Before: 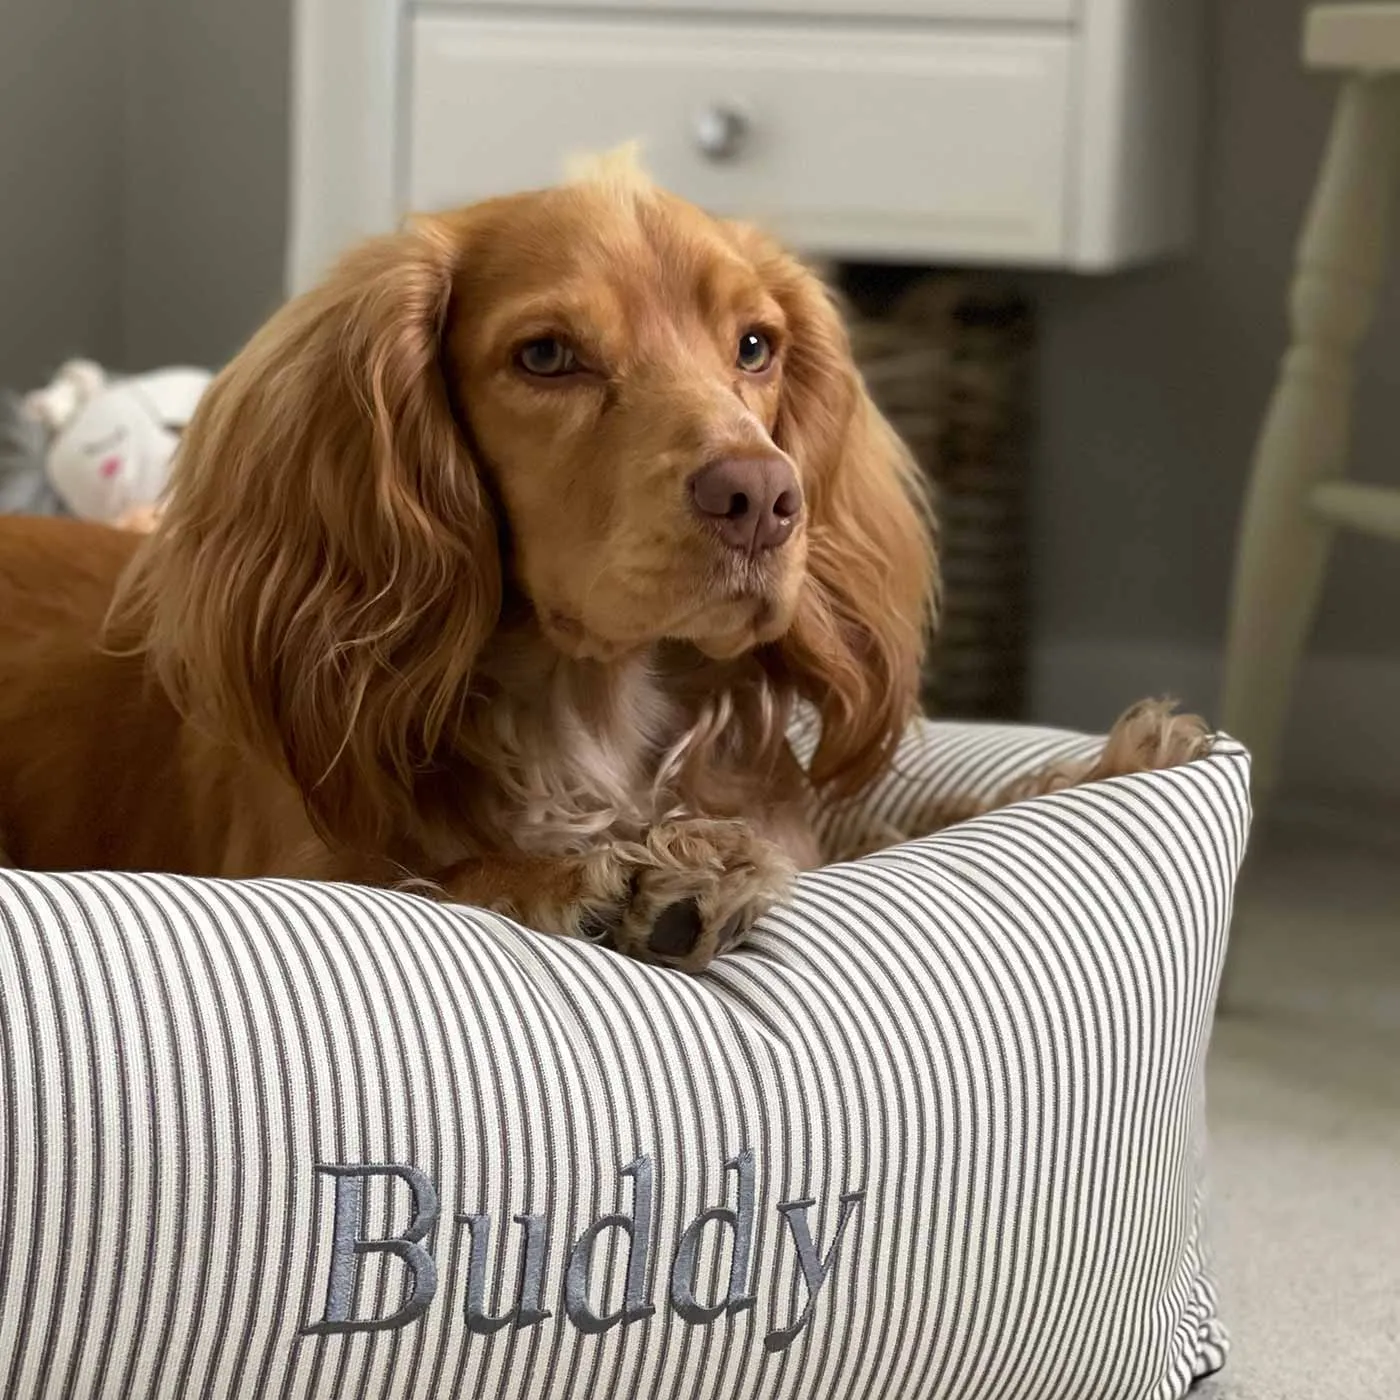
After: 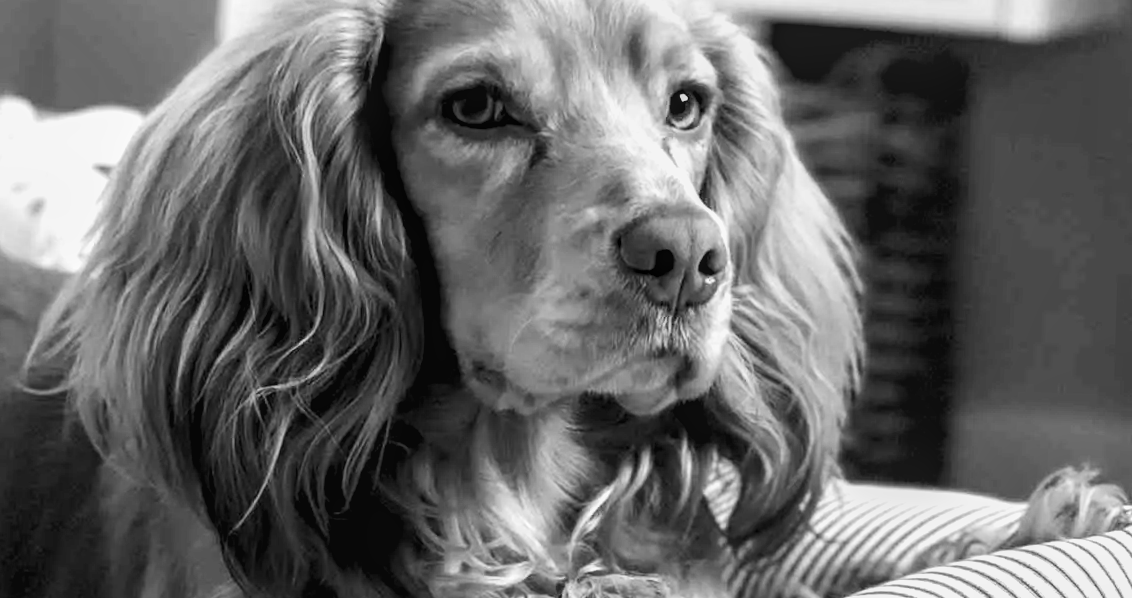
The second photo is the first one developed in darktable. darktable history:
rotate and perspective: rotation 1.72°, automatic cropping off
lowpass: radius 0.1, contrast 0.85, saturation 1.1, unbound 0
exposure: black level correction 0.01, exposure 1 EV, compensate highlight preservation false
contrast brightness saturation: contrast 0.22
local contrast: on, module defaults
crop: left 7.036%, top 18.398%, right 14.379%, bottom 40.043%
monochrome: on, module defaults
